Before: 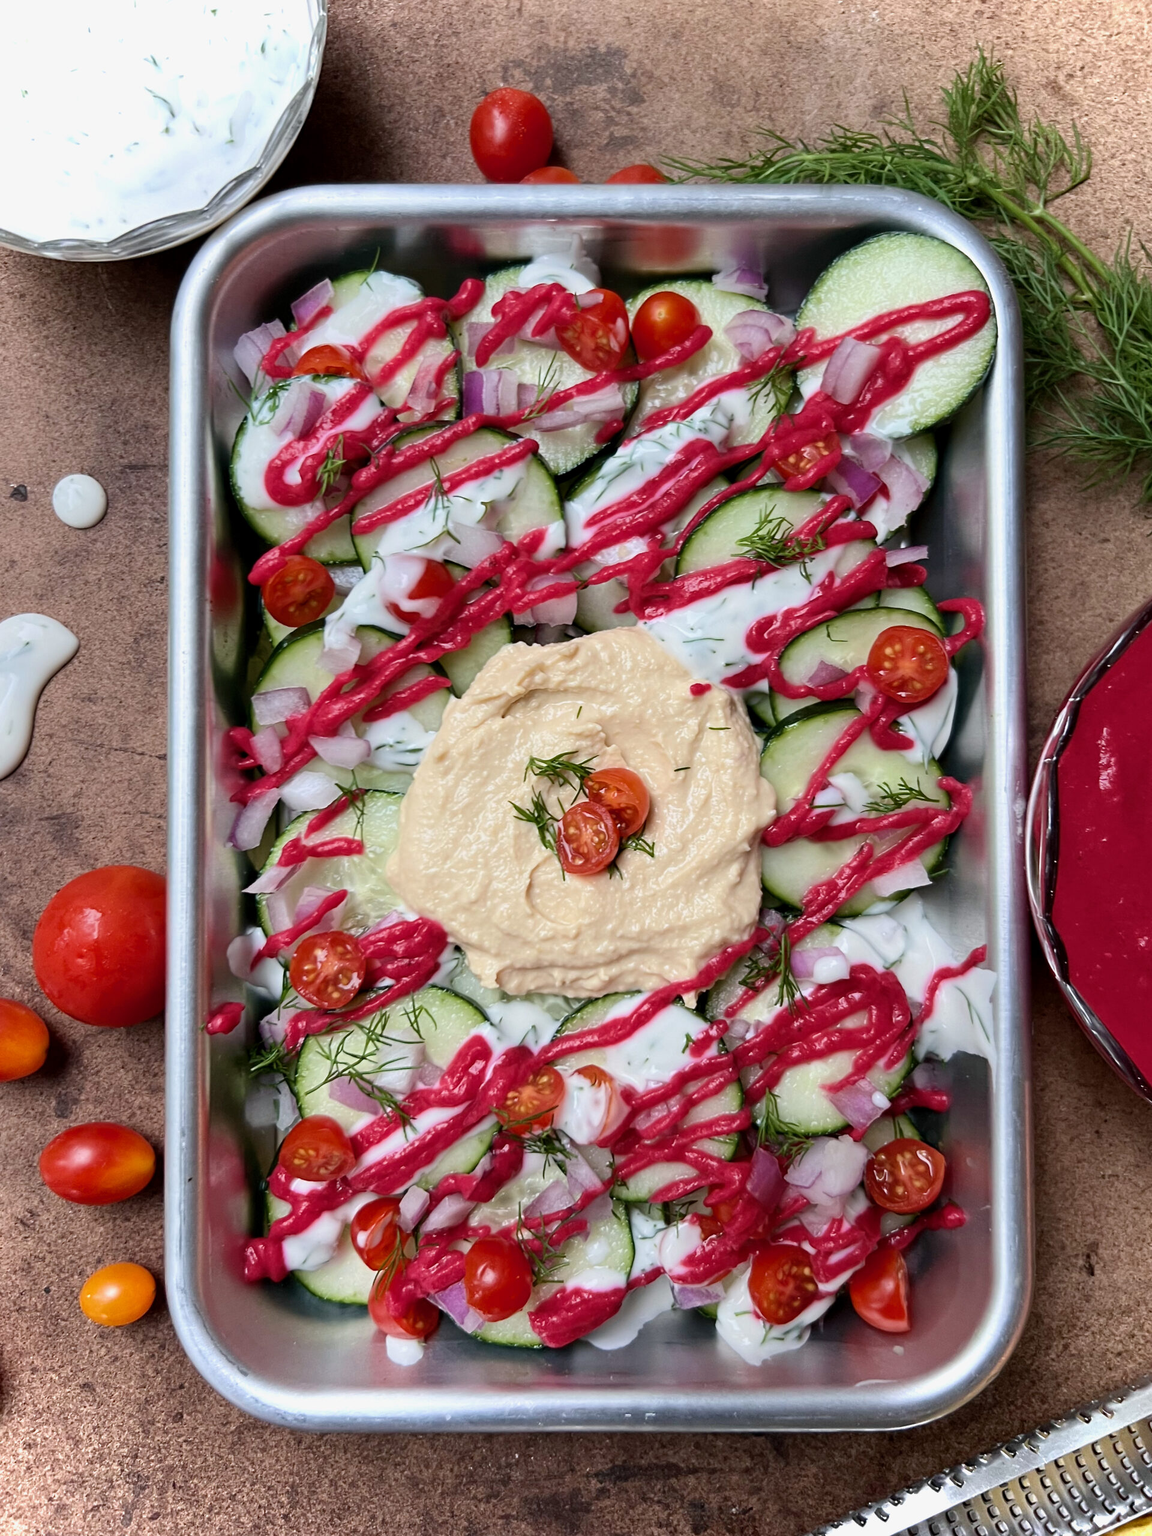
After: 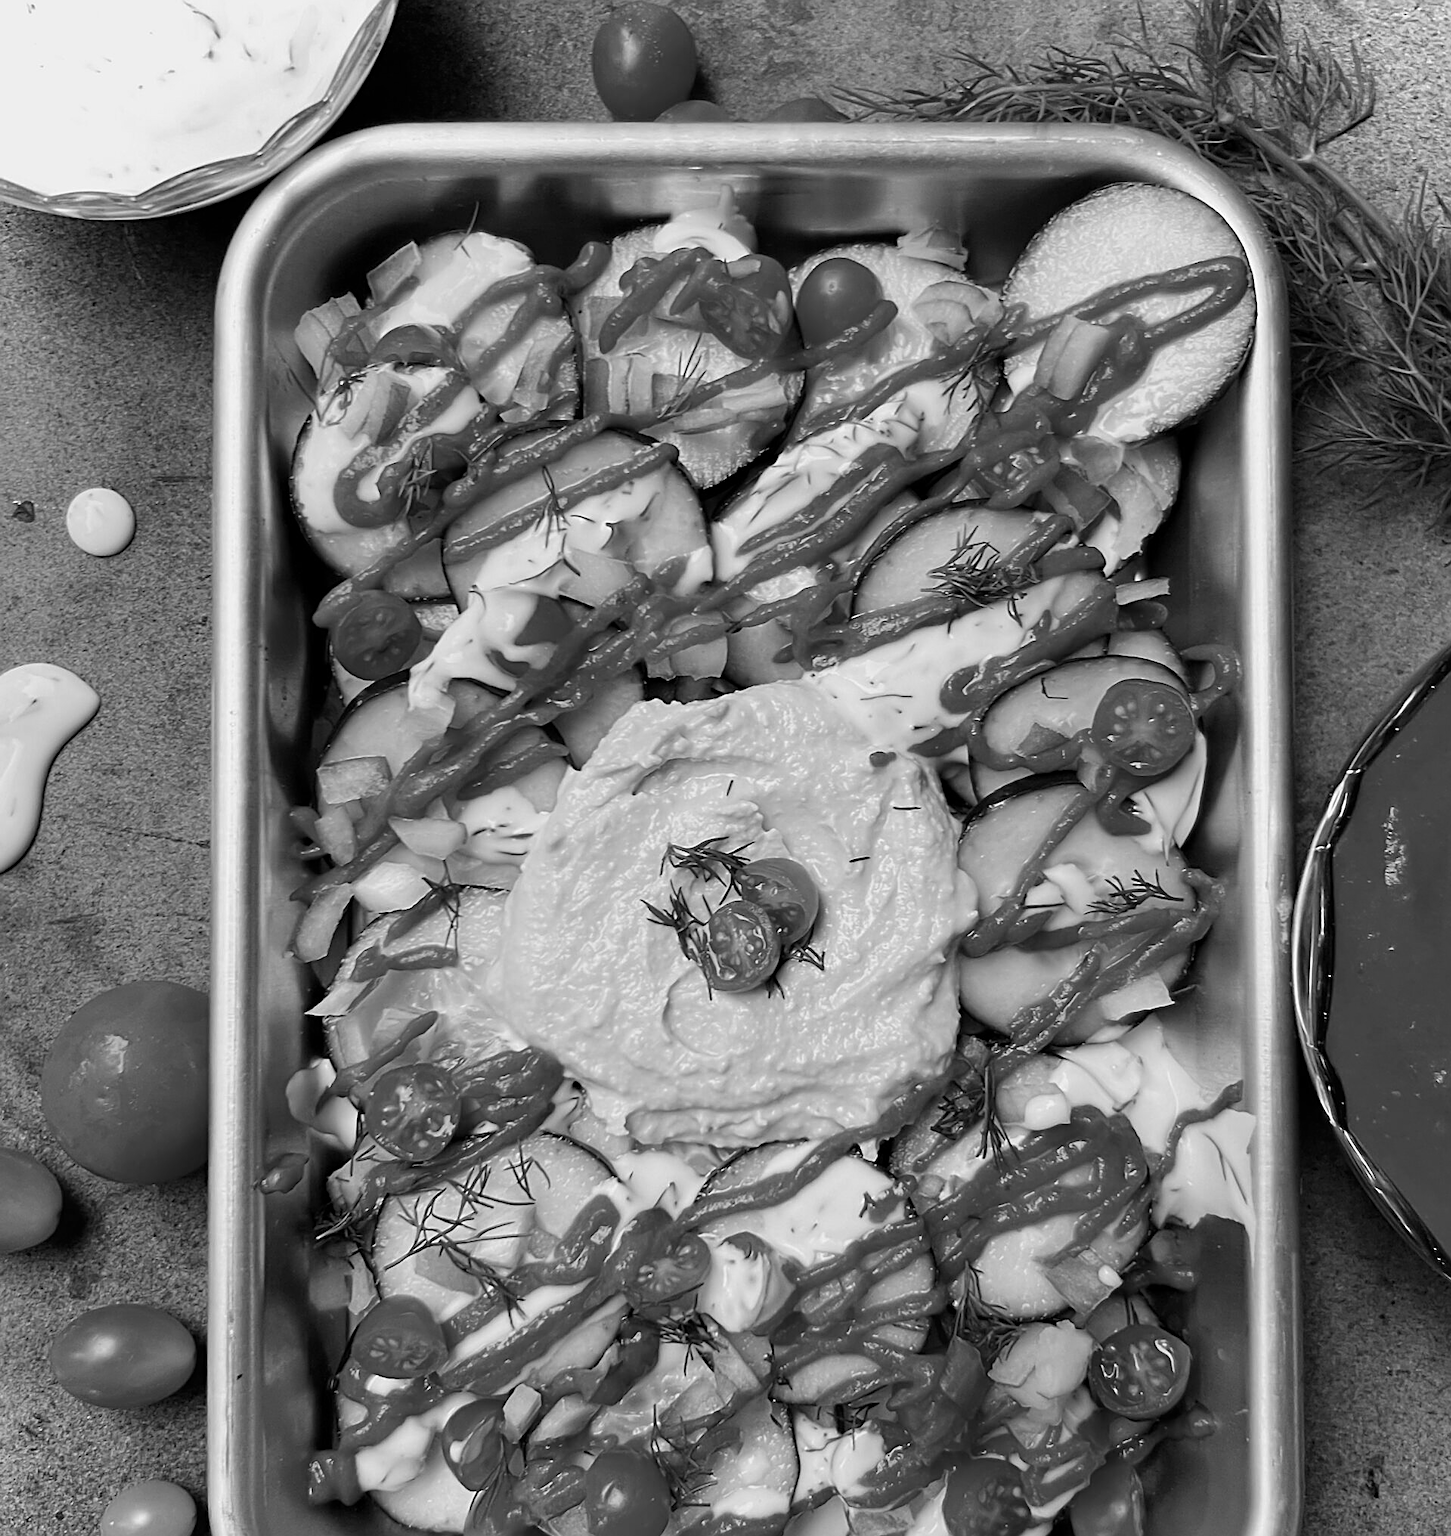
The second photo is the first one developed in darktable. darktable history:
rotate and perspective: automatic cropping off
crop and rotate: top 5.667%, bottom 14.937%
color correction: saturation 0.5
sharpen: on, module defaults
tone equalizer: on, module defaults
color calibration: output gray [0.21, 0.42, 0.37, 0], gray › normalize channels true, illuminant same as pipeline (D50), adaptation XYZ, x 0.346, y 0.359, gamut compression 0
color zones: curves: ch2 [(0, 0.5) (0.143, 0.517) (0.286, 0.571) (0.429, 0.522) (0.571, 0.5) (0.714, 0.5) (0.857, 0.5) (1, 0.5)]
